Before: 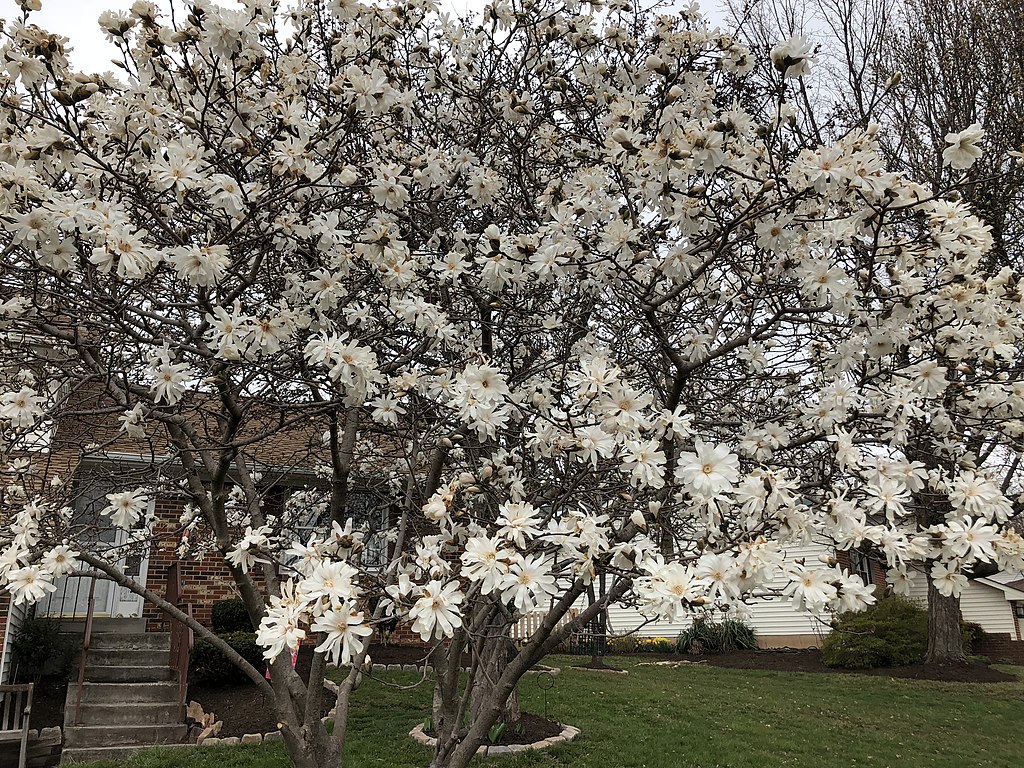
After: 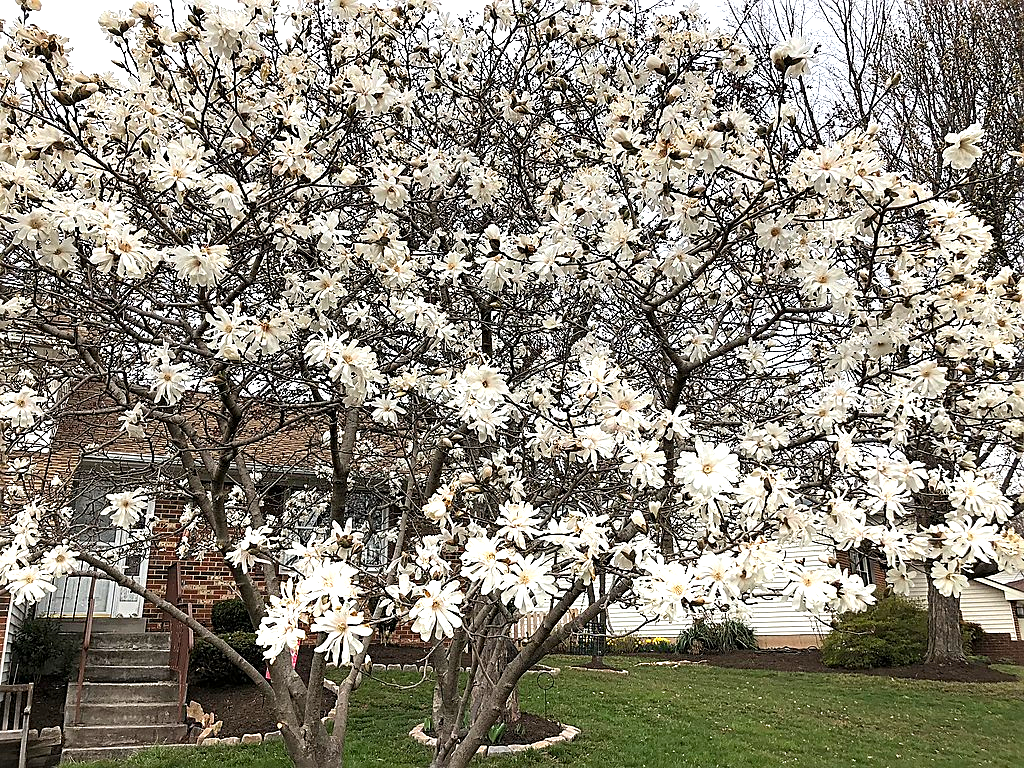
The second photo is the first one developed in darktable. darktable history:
exposure: exposure 0.935 EV, compensate highlight preservation false
sharpen: on, module defaults
